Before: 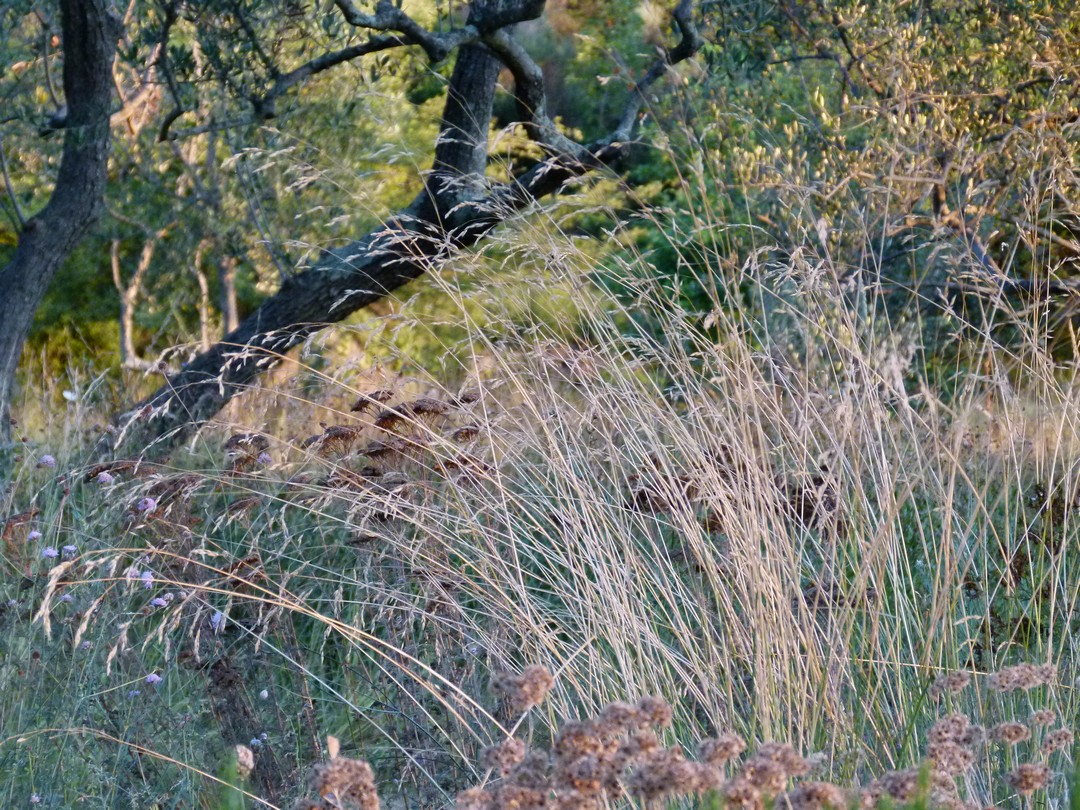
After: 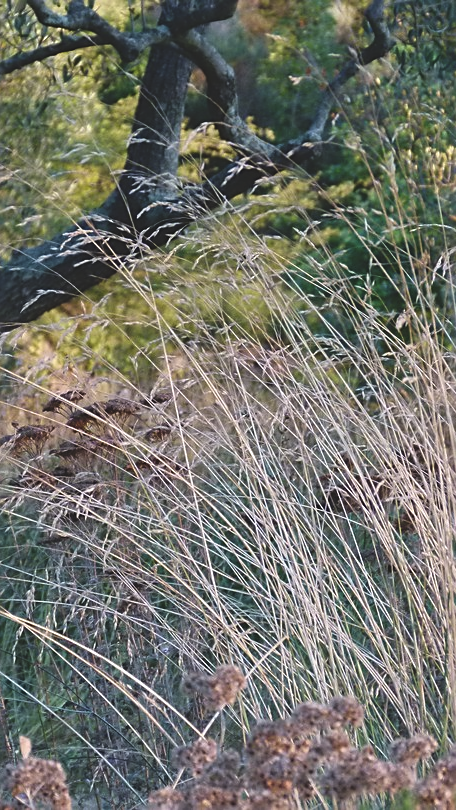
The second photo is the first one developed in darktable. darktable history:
exposure: black level correction -0.03, compensate highlight preservation false
crop: left 28.561%, right 29.172%
contrast brightness saturation: brightness -0.093
sharpen: on, module defaults
